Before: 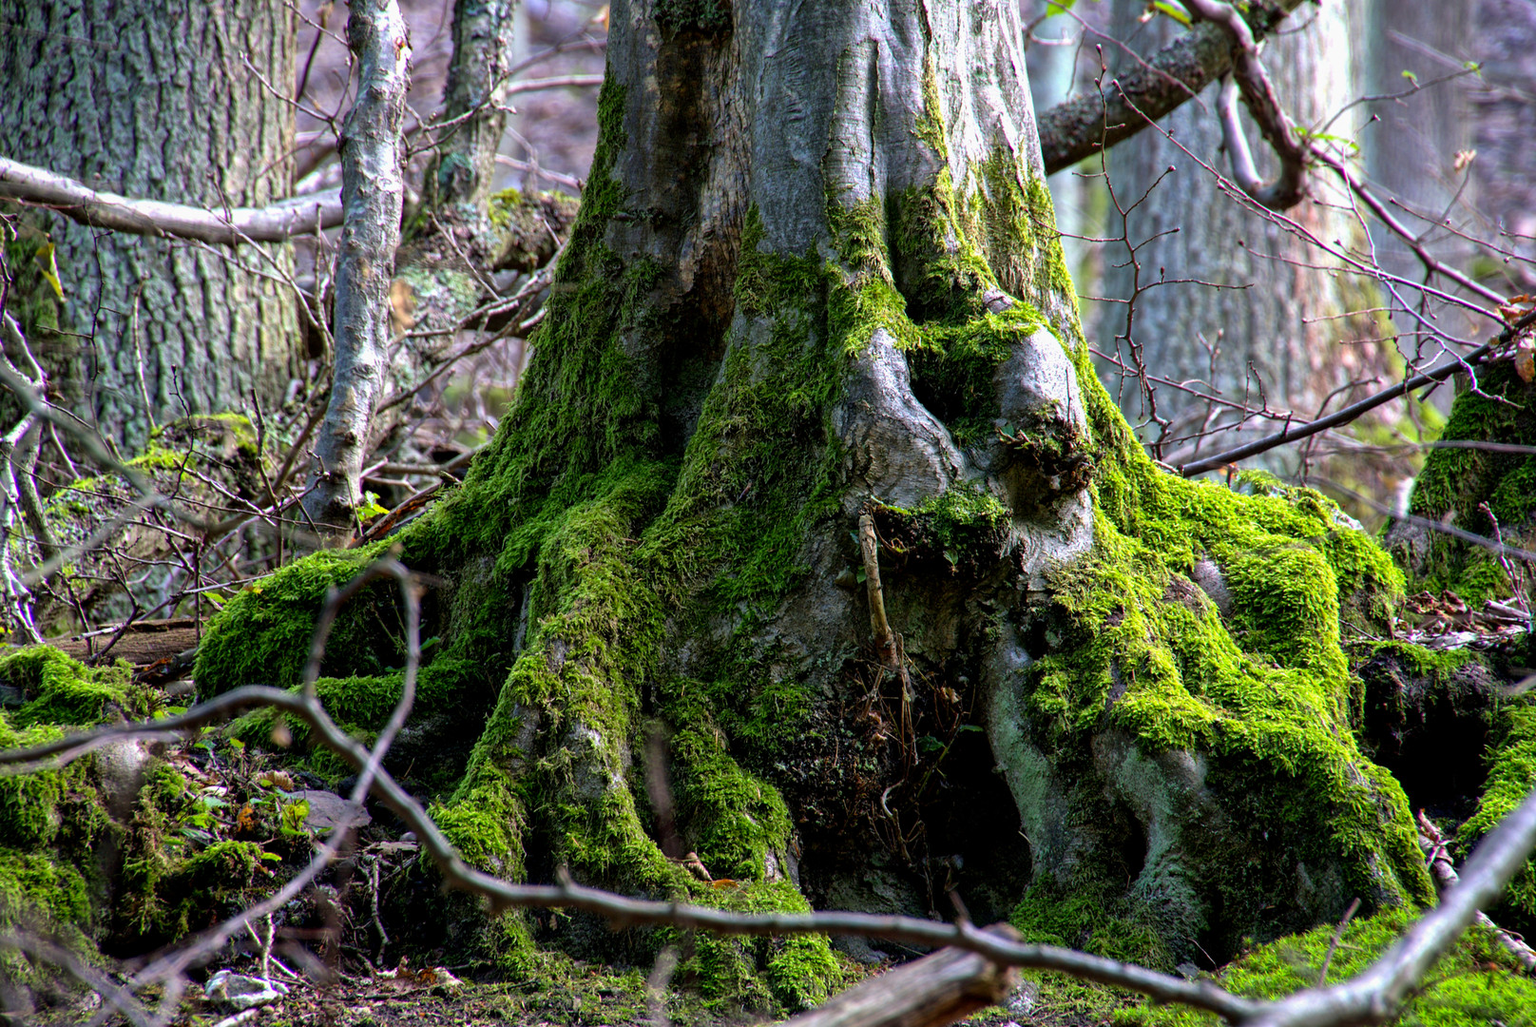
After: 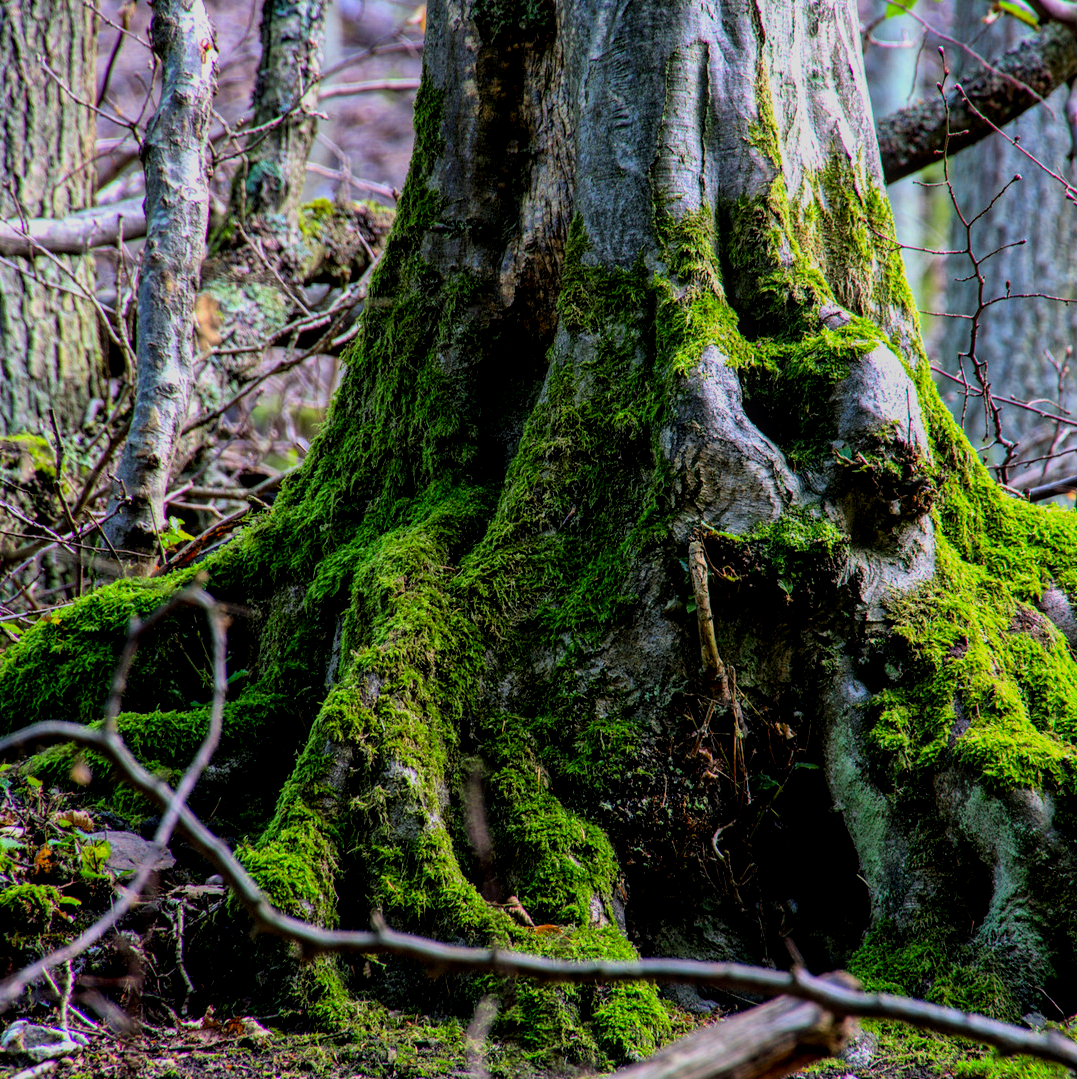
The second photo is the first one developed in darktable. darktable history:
crop and rotate: left 13.334%, right 20.002%
contrast brightness saturation: contrast 0.086, saturation 0.271
filmic rgb: black relative exposure -7.65 EV, white relative exposure 4.56 EV, hardness 3.61, color science v6 (2022)
local contrast: on, module defaults
